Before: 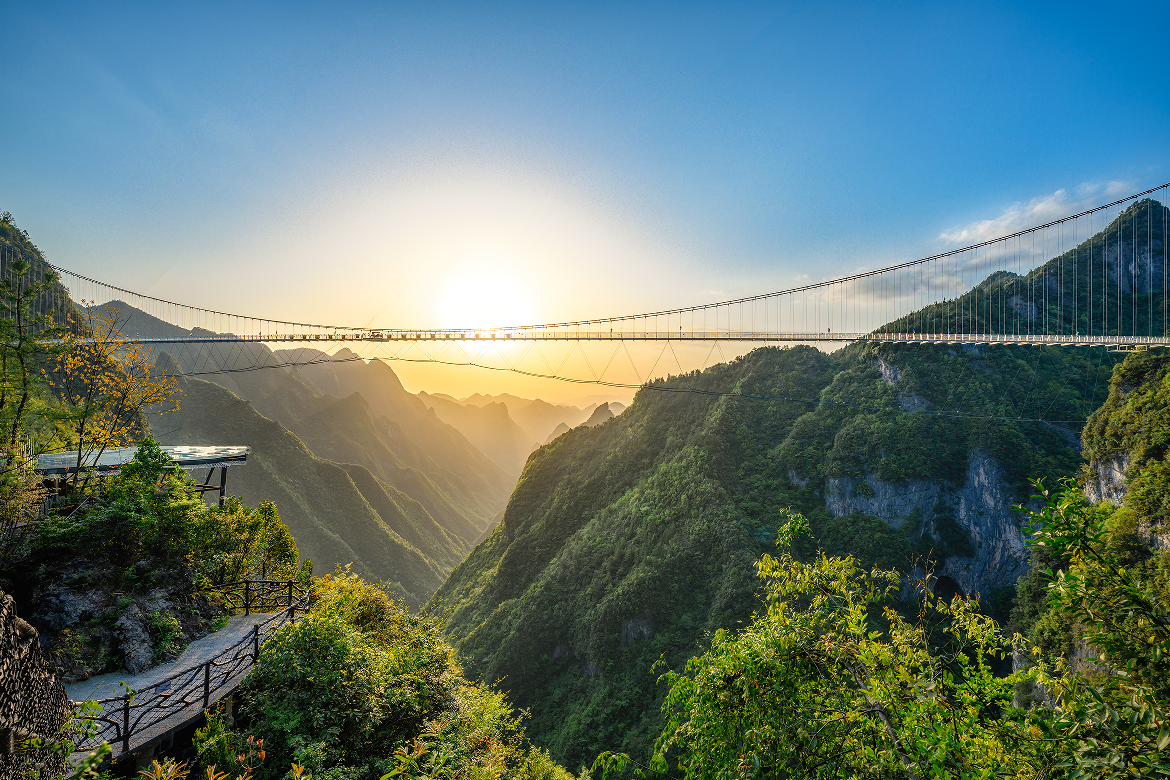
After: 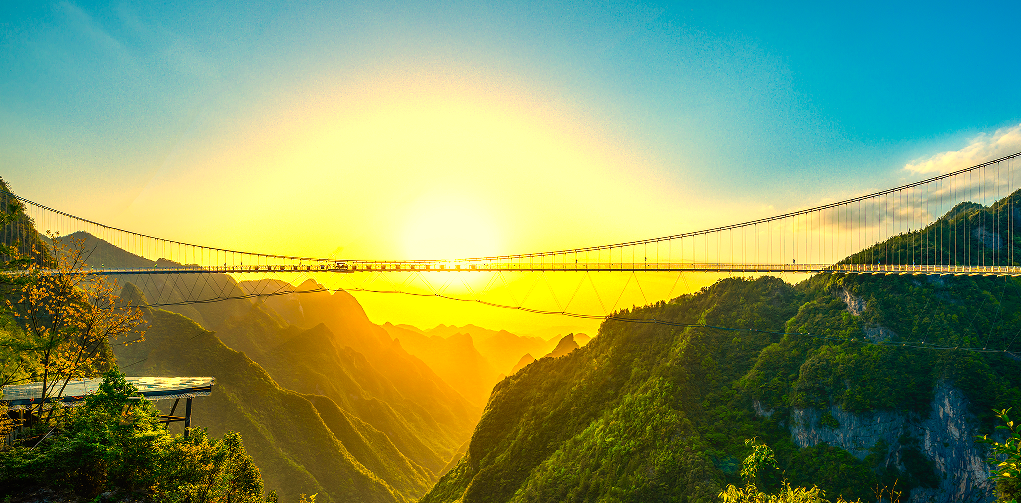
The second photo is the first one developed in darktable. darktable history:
crop: left 3.015%, top 8.969%, right 9.647%, bottom 26.457%
color contrast: green-magenta contrast 1.1, blue-yellow contrast 1.1, unbound 0
white balance: red 1.123, blue 0.83
color balance rgb: linear chroma grading › global chroma 9%, perceptual saturation grading › global saturation 36%, perceptual saturation grading › shadows 35%, perceptual brilliance grading › global brilliance 15%, perceptual brilliance grading › shadows -35%, global vibrance 15%
